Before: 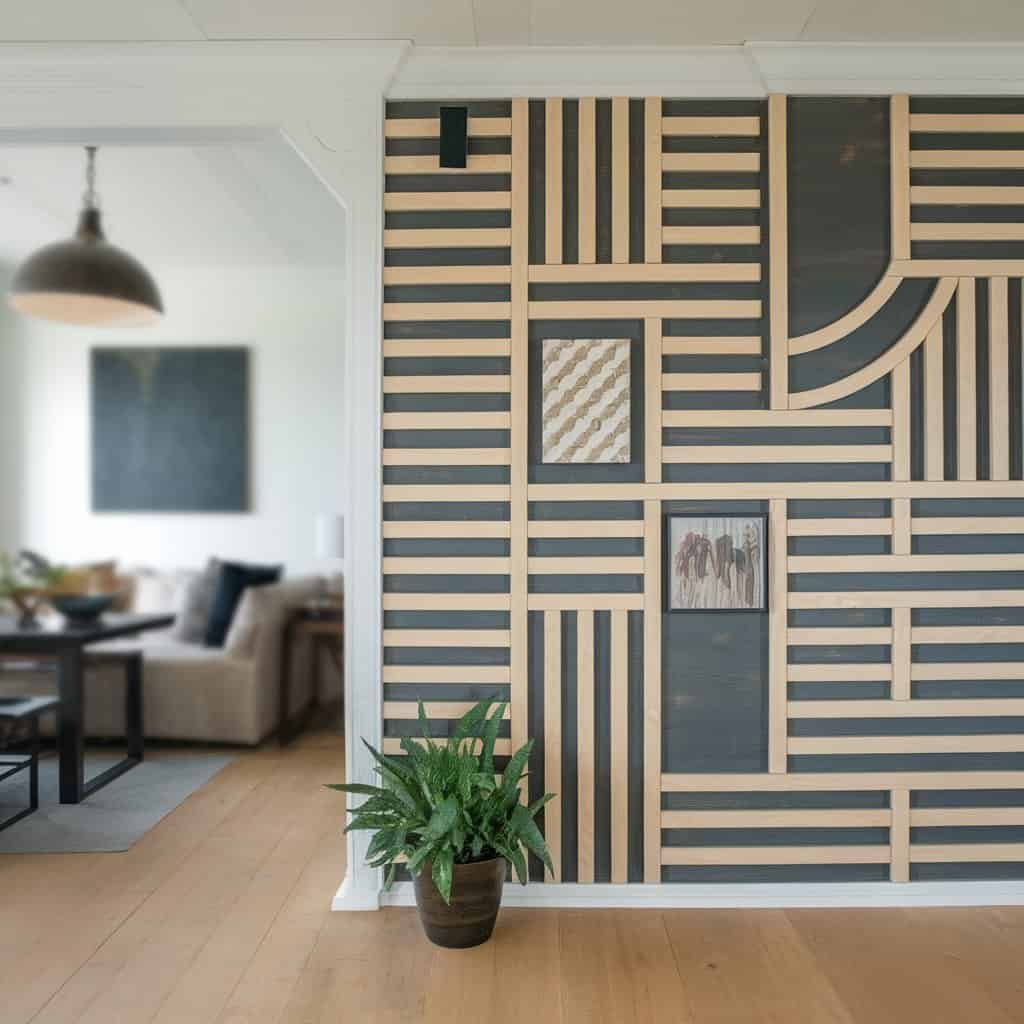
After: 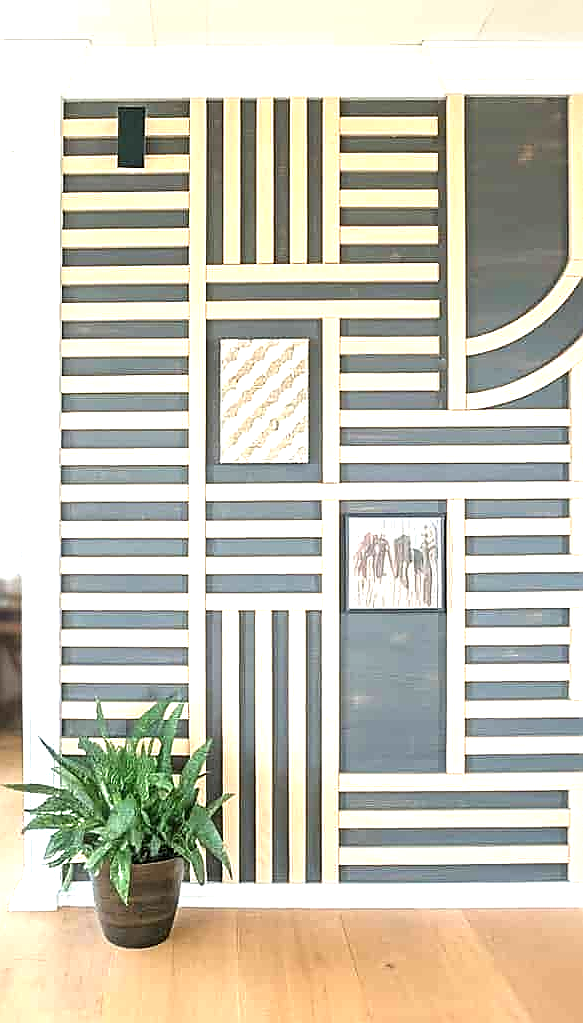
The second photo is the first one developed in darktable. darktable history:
crop: left 31.475%, top 0%, right 11.493%
exposure: black level correction 0, exposure 1.488 EV, compensate exposure bias true, compensate highlight preservation false
sharpen: radius 1.385, amount 1.255, threshold 0.711
